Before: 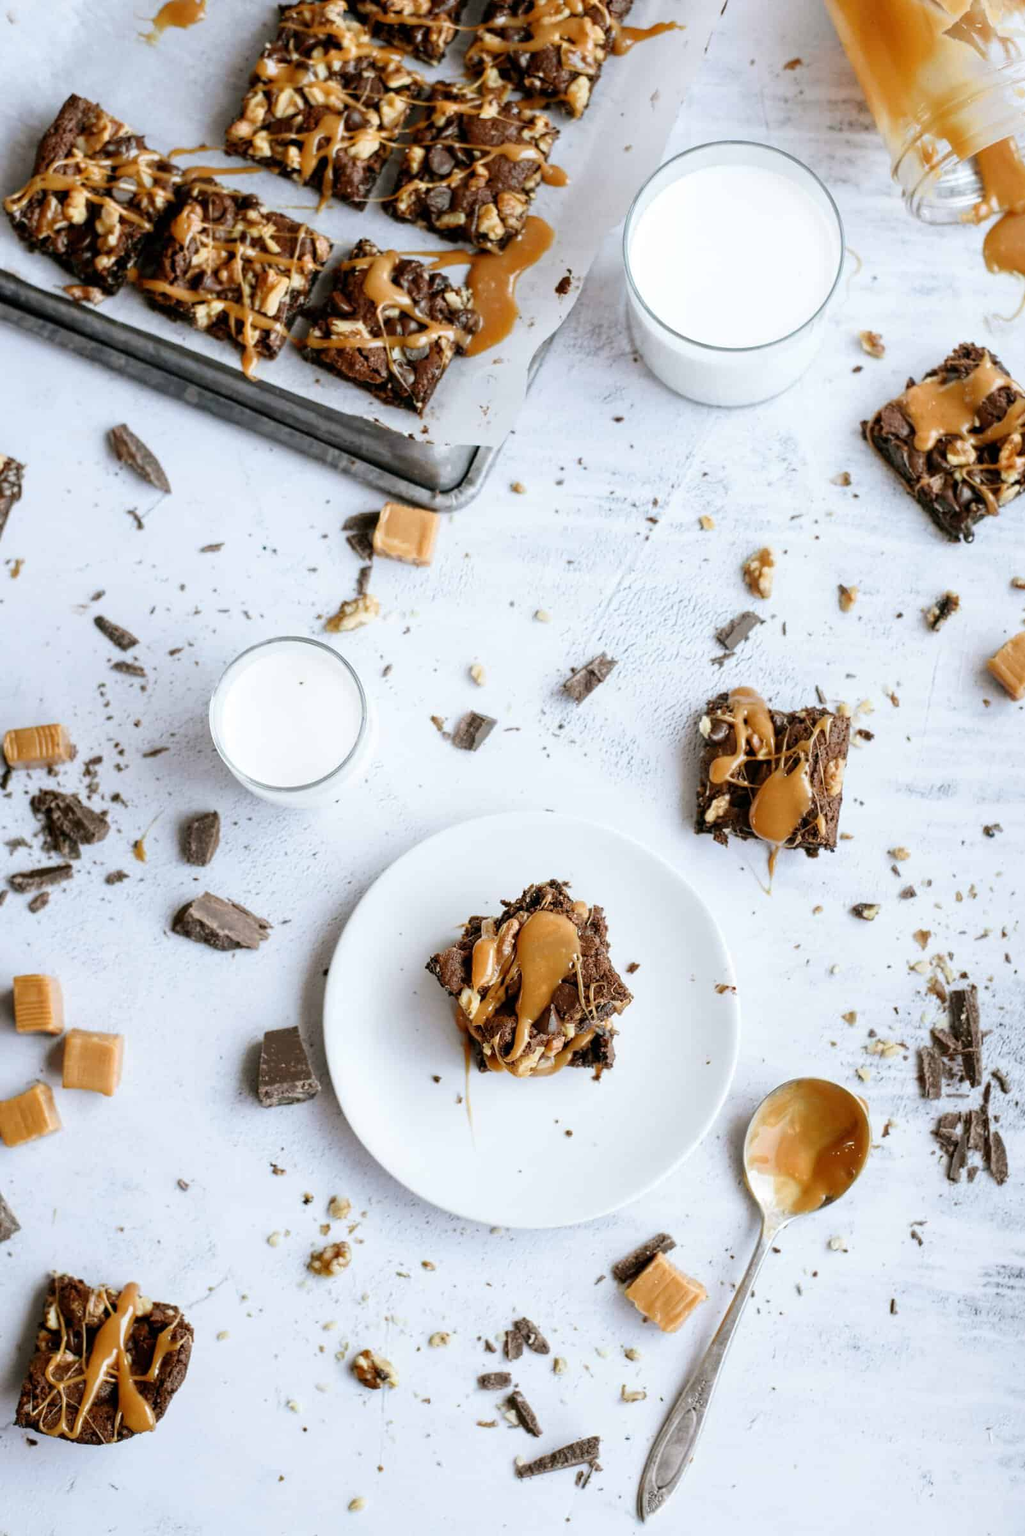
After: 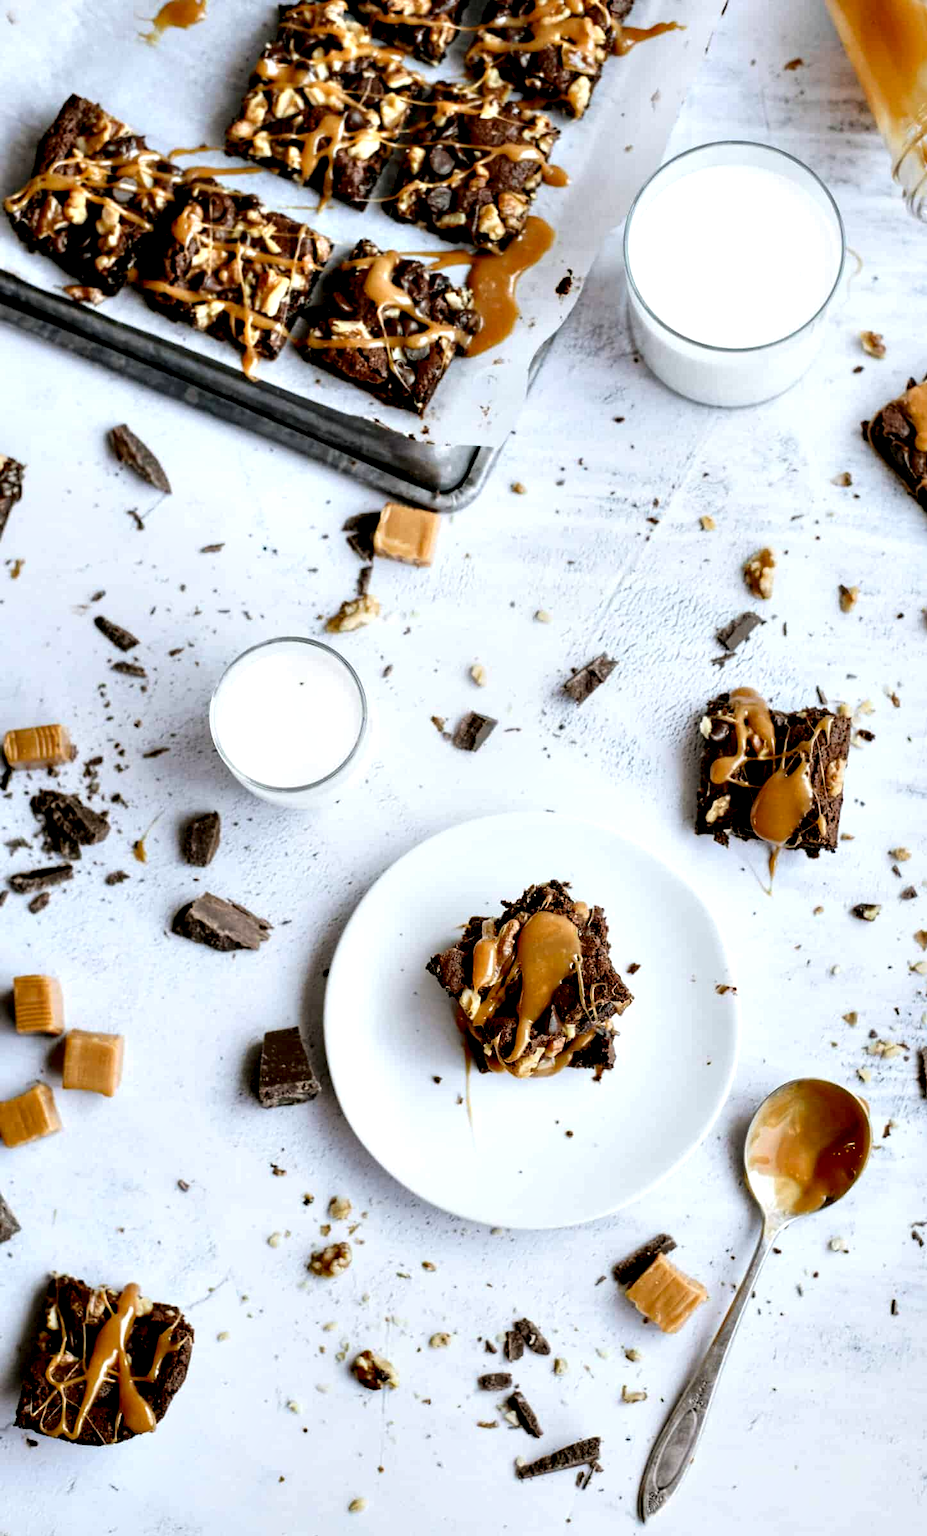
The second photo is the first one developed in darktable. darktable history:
crop: right 9.509%, bottom 0.031%
contrast equalizer: octaves 7, y [[0.6 ×6], [0.55 ×6], [0 ×6], [0 ×6], [0 ×6]]
